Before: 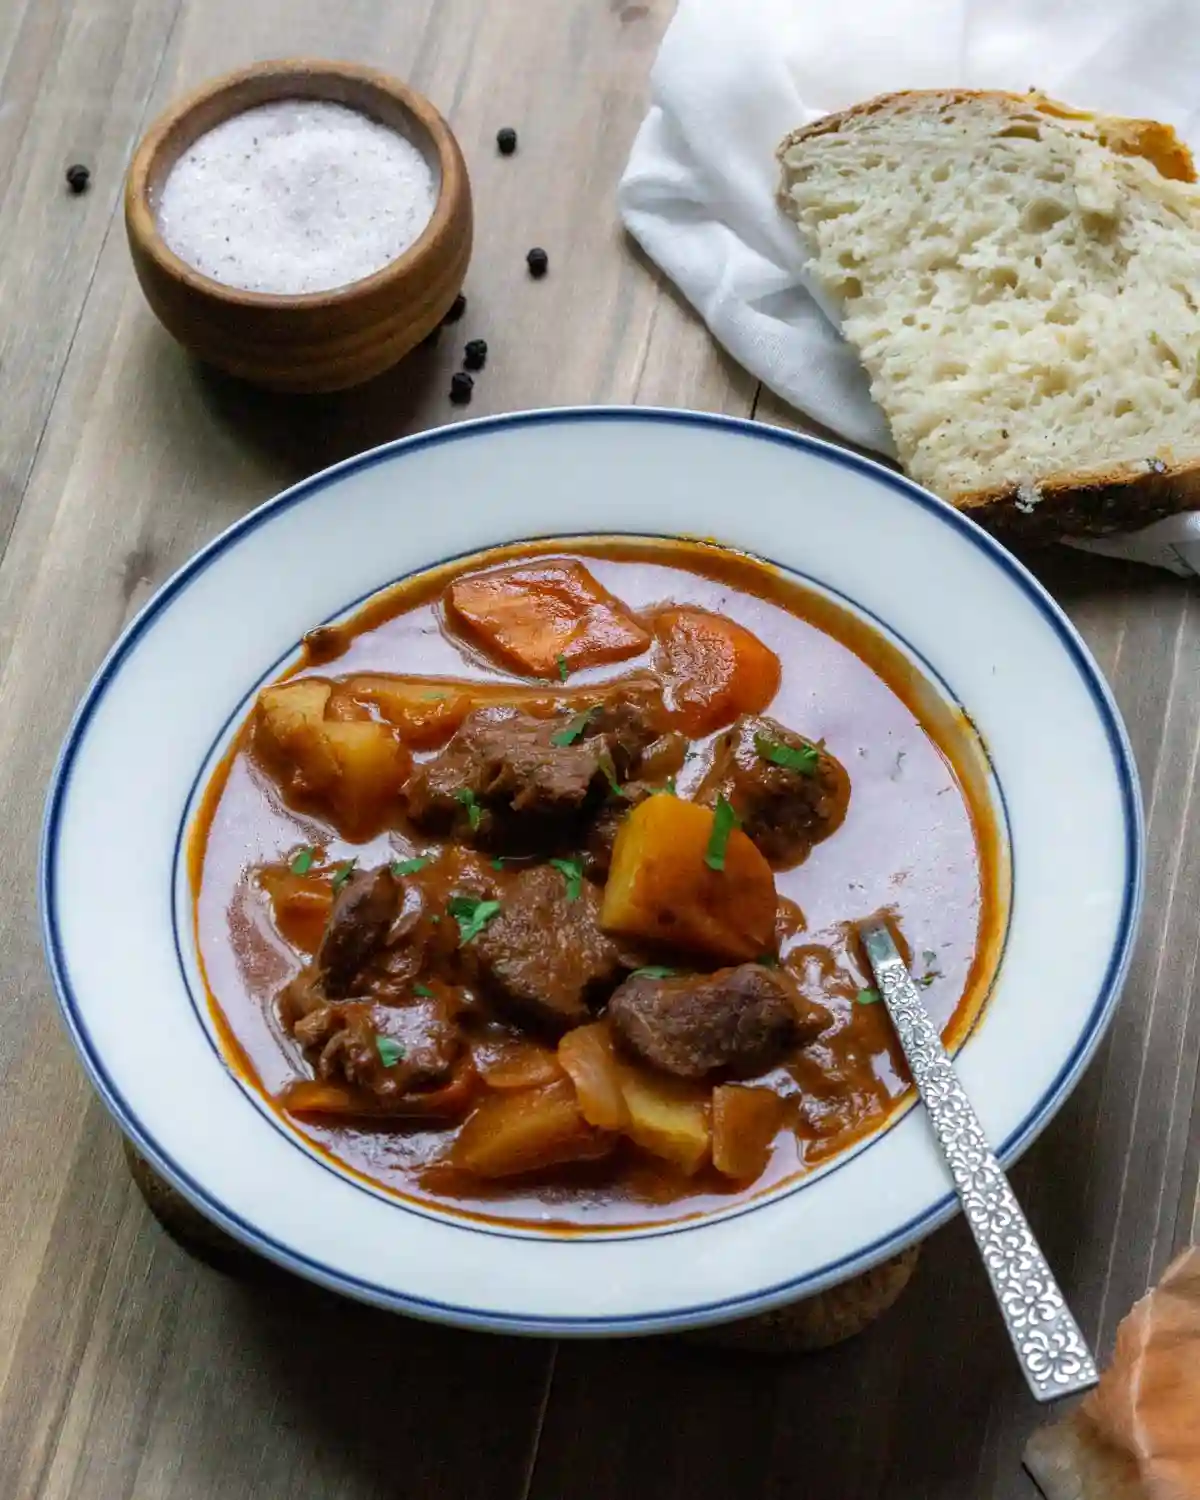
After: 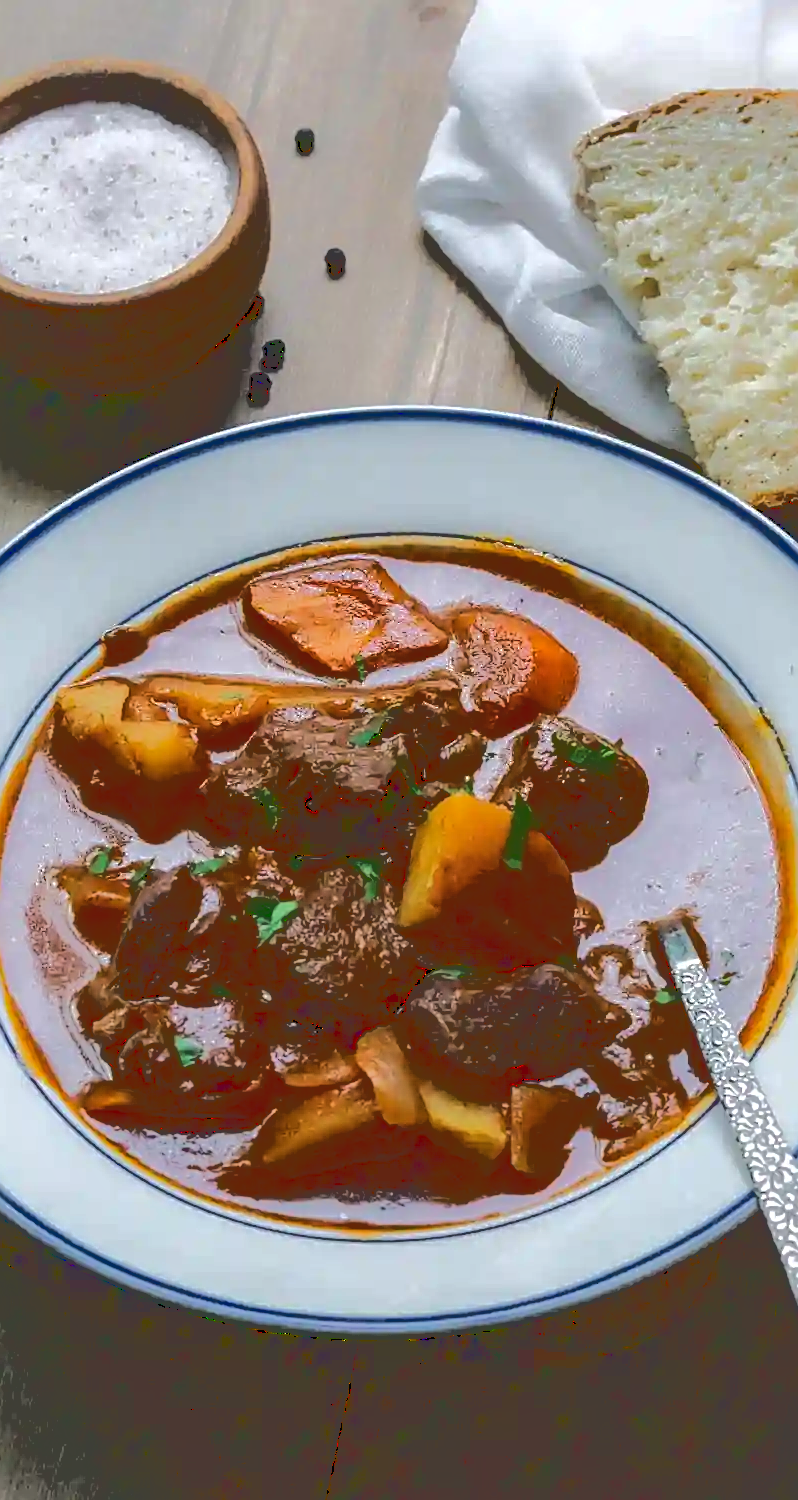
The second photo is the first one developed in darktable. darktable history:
tone equalizer: on, module defaults
base curve: curves: ch0 [(0.065, 0.026) (0.236, 0.358) (0.53, 0.546) (0.777, 0.841) (0.924, 0.992)], preserve colors average RGB
shadows and highlights: on, module defaults
crop: left 16.899%, right 16.556%
sharpen: on, module defaults
